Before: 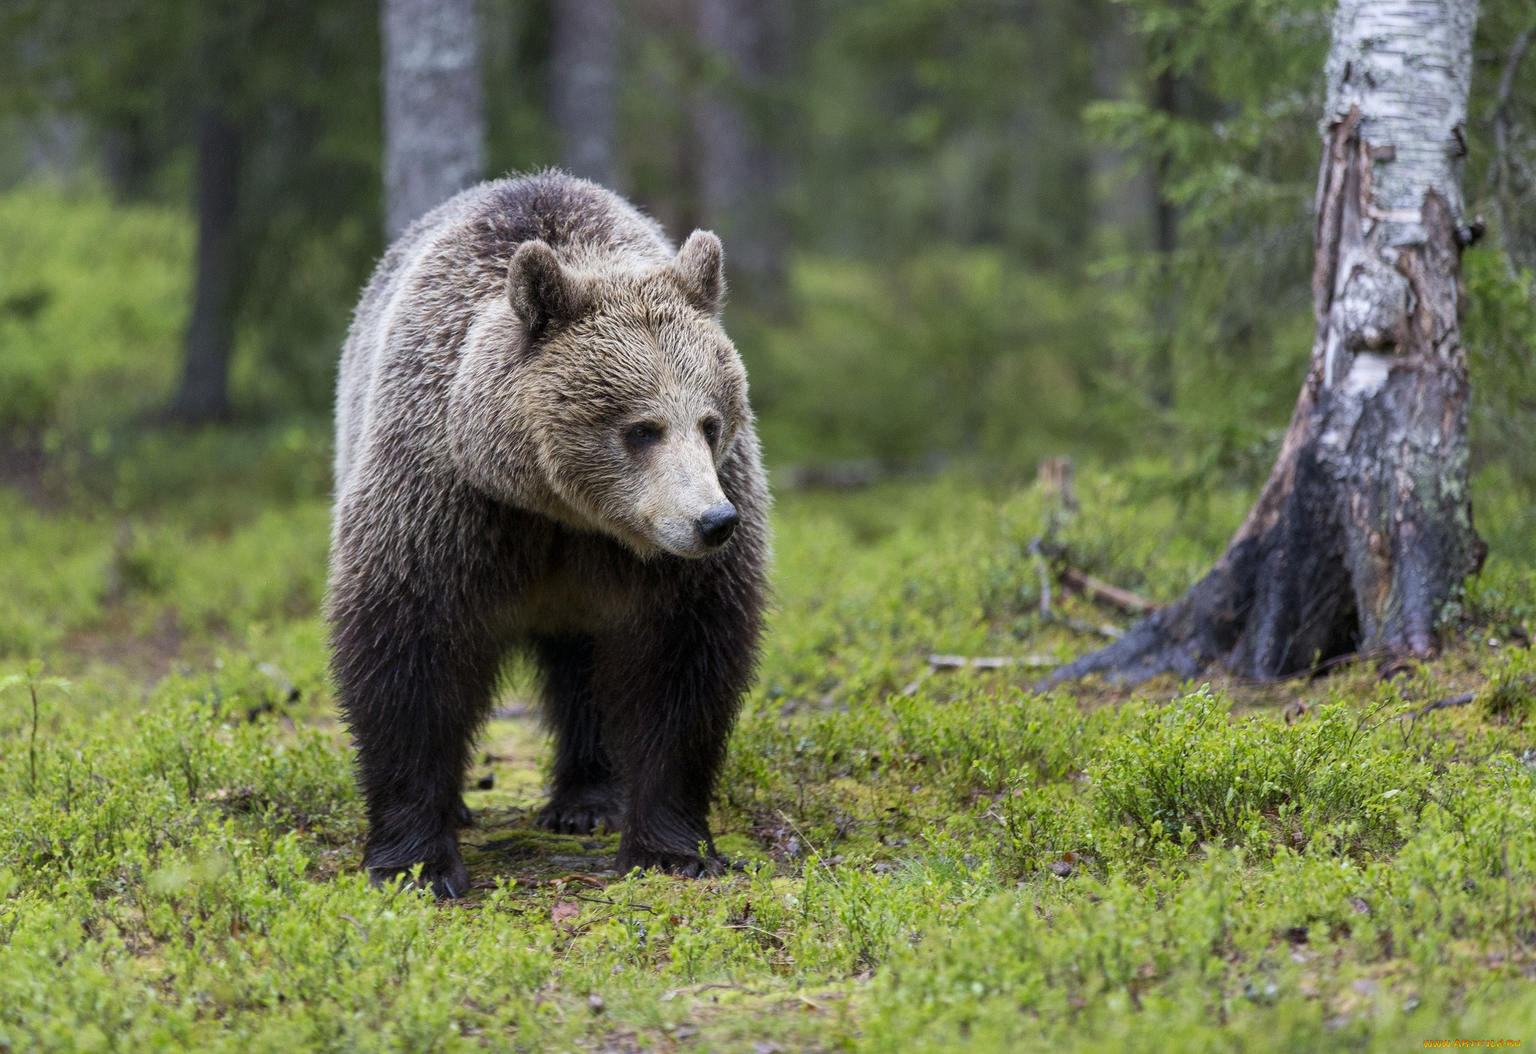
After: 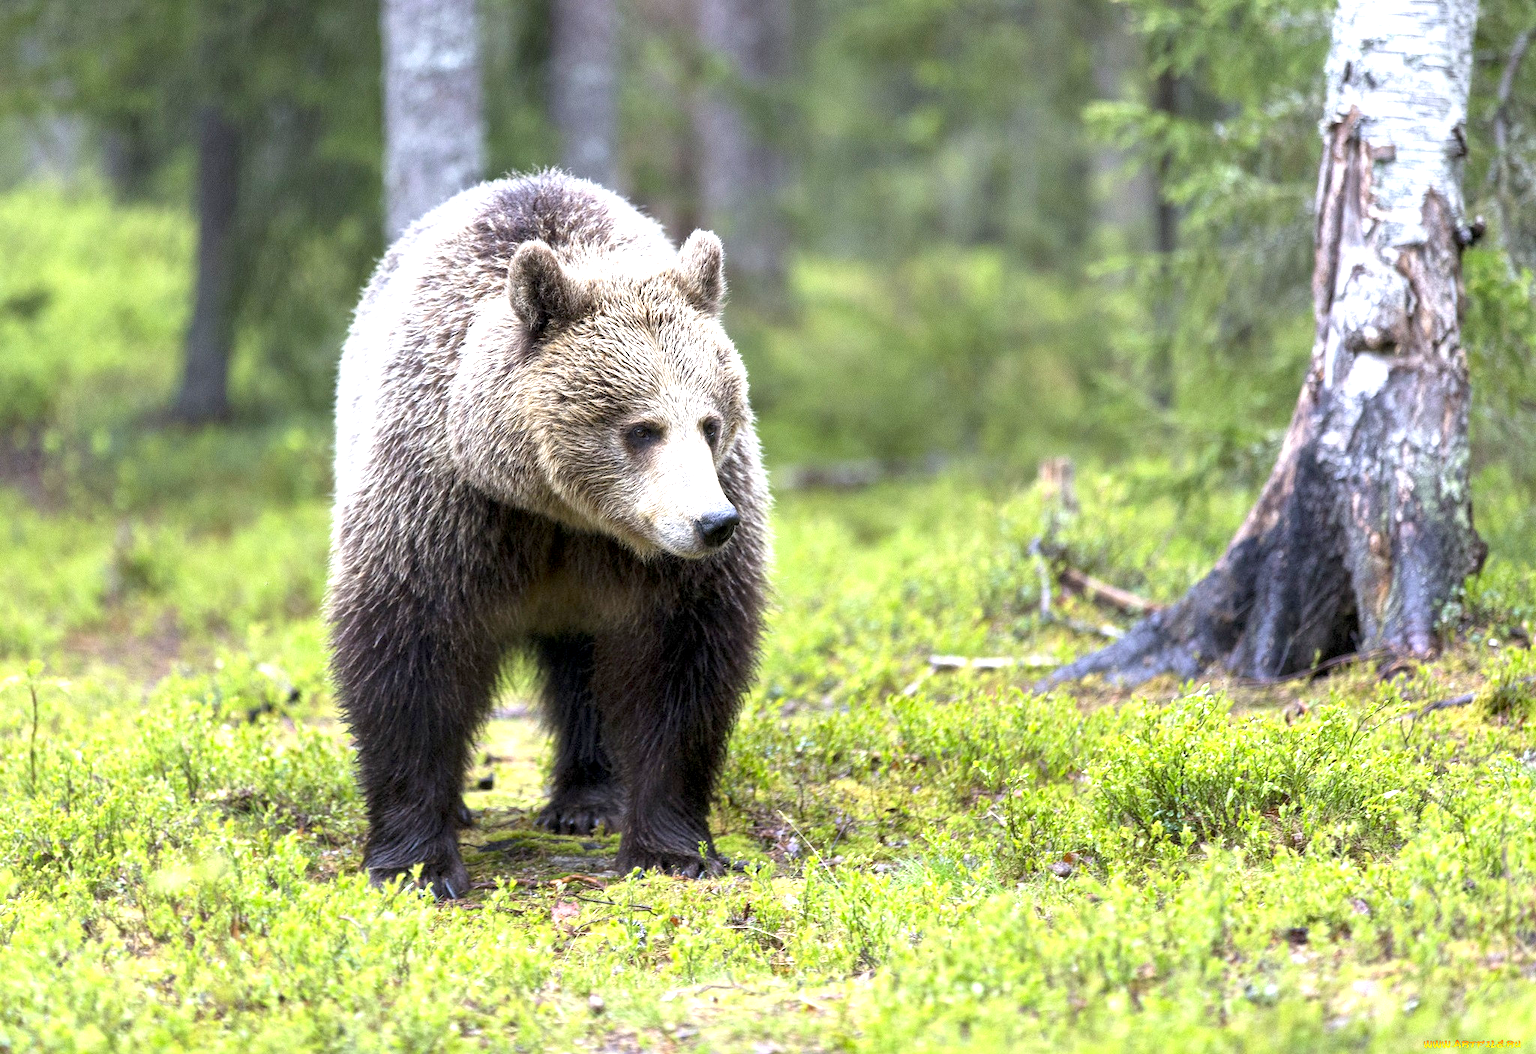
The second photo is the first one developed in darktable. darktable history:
exposure: black level correction 0.001, exposure 1.325 EV, compensate exposure bias true, compensate highlight preservation false
